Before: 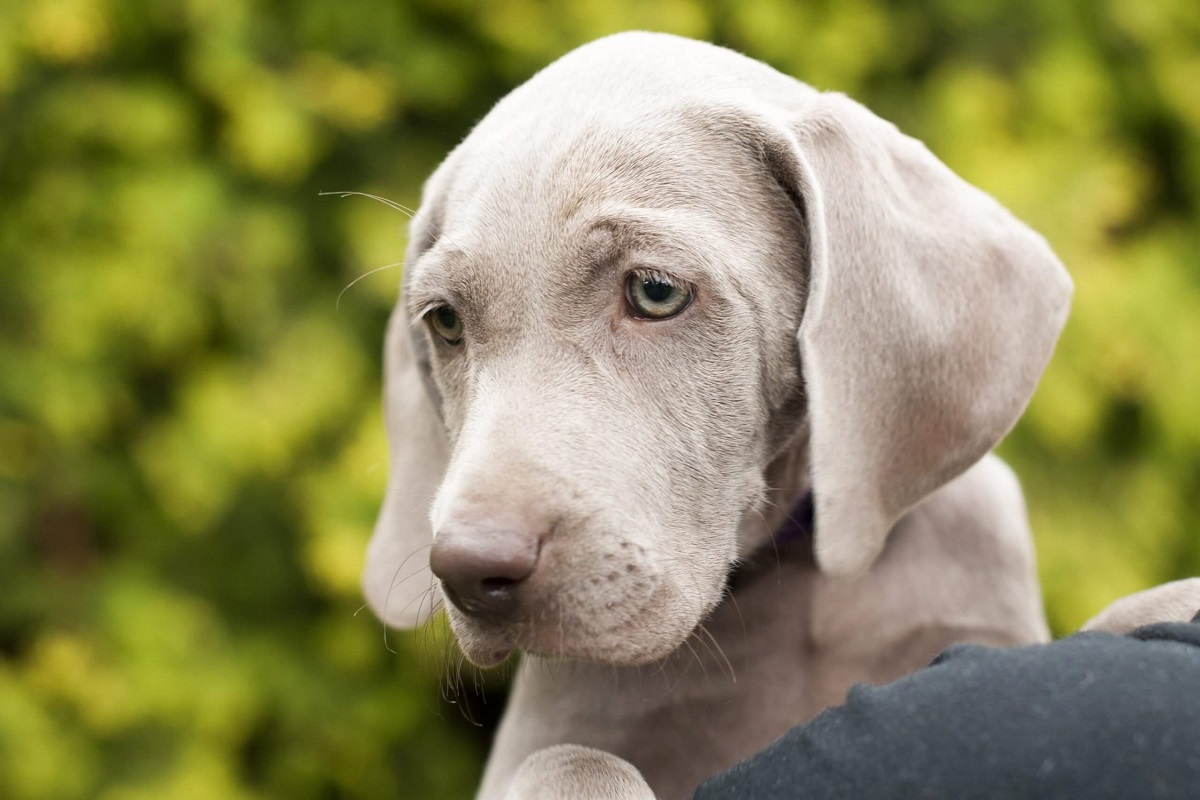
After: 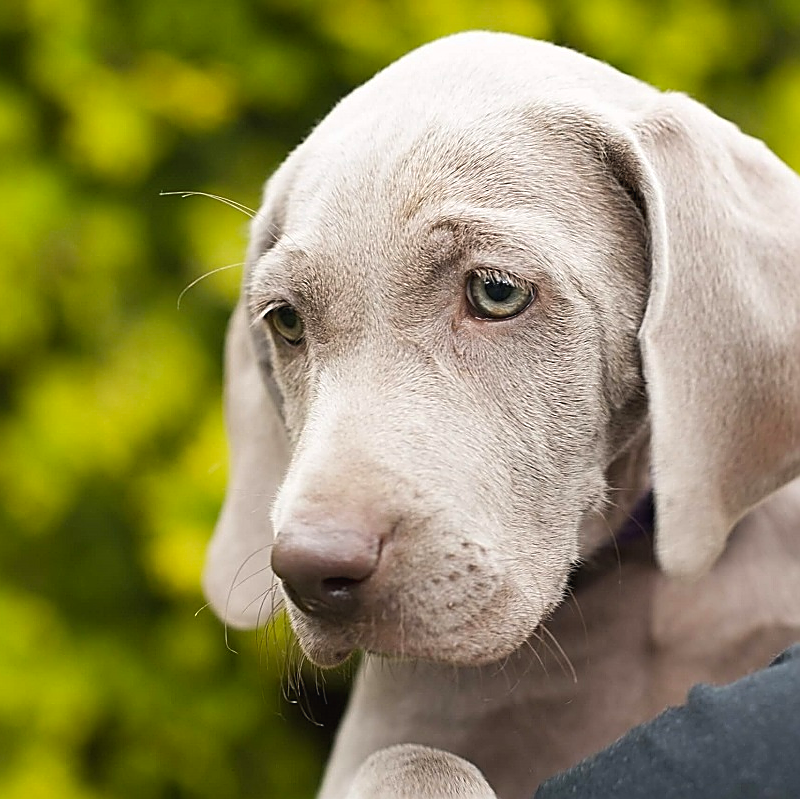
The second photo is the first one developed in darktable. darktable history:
color balance rgb: global offset › luminance 0.247%, perceptual saturation grading › global saturation 19.682%
exposure: compensate exposure bias true, compensate highlight preservation false
crop and rotate: left 13.325%, right 19.964%
sharpen: radius 1.652, amount 1.301
